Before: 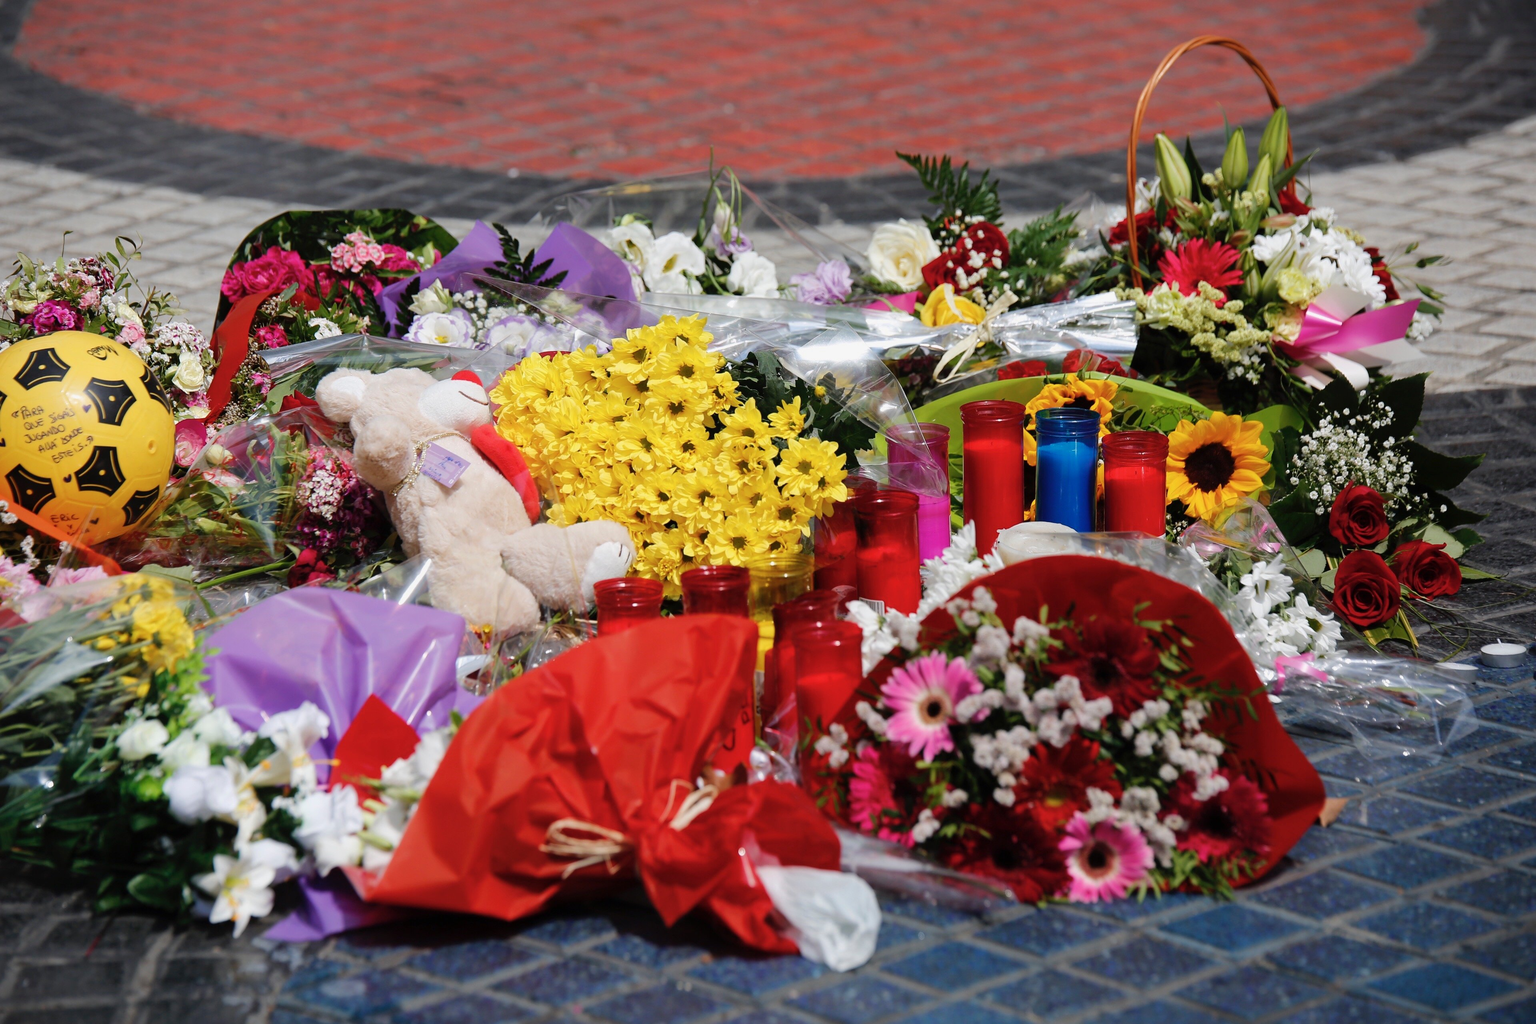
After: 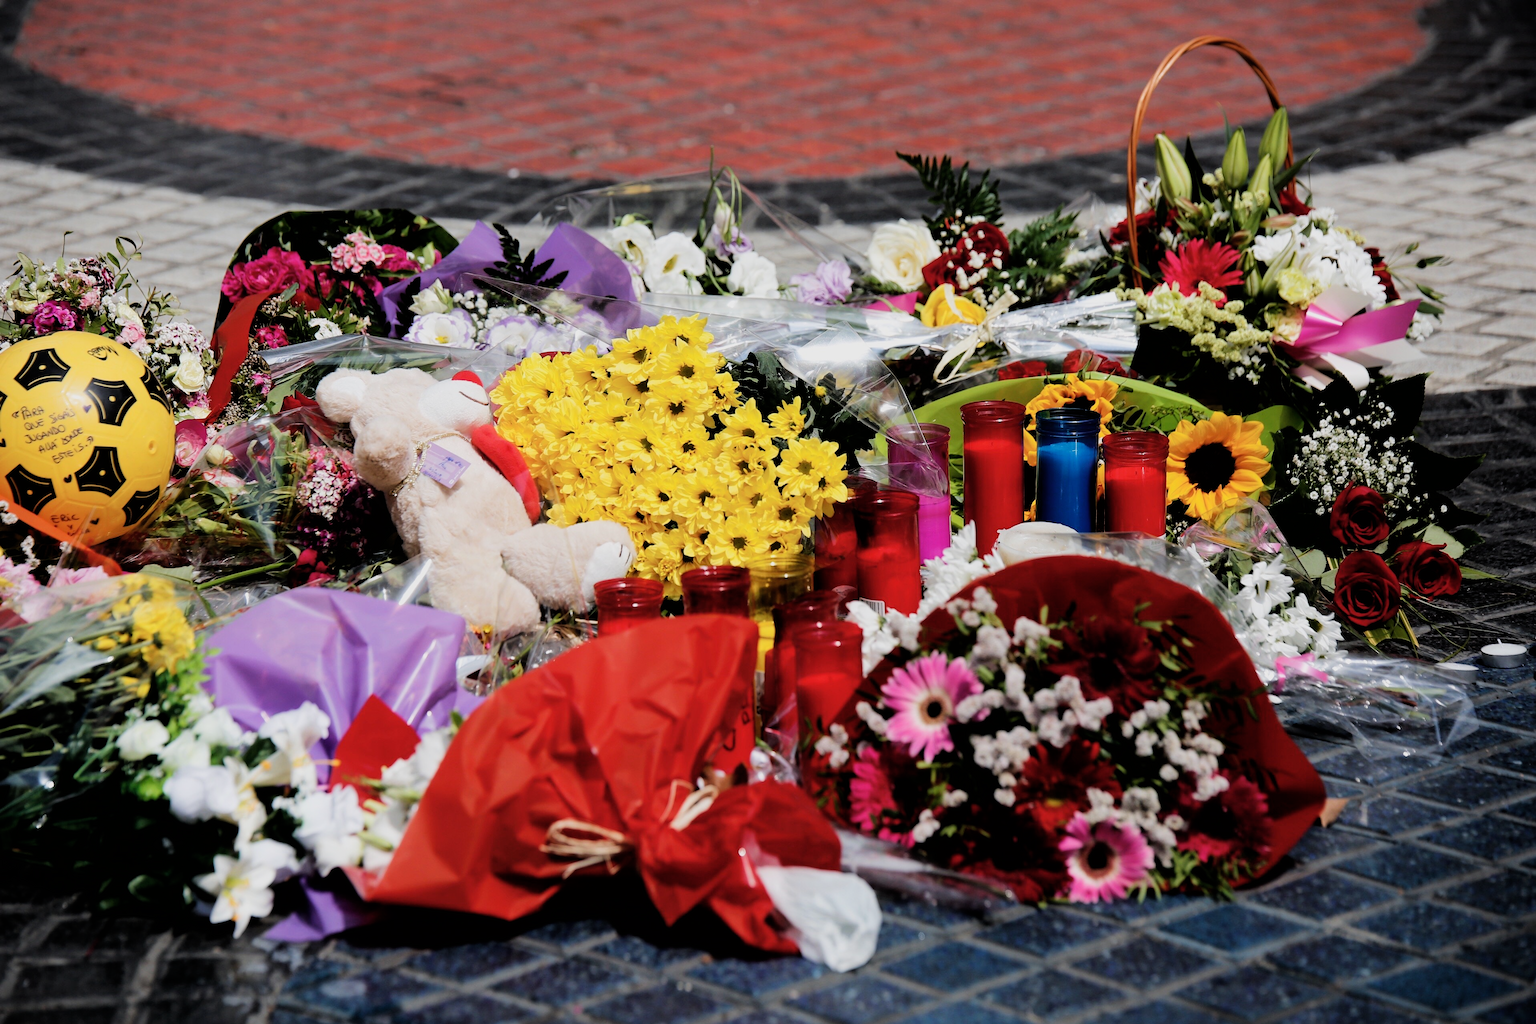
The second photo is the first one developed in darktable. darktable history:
filmic rgb: black relative exposure -5.03 EV, white relative exposure 3.54 EV, hardness 3.16, contrast 1.395, highlights saturation mix -48.63%
